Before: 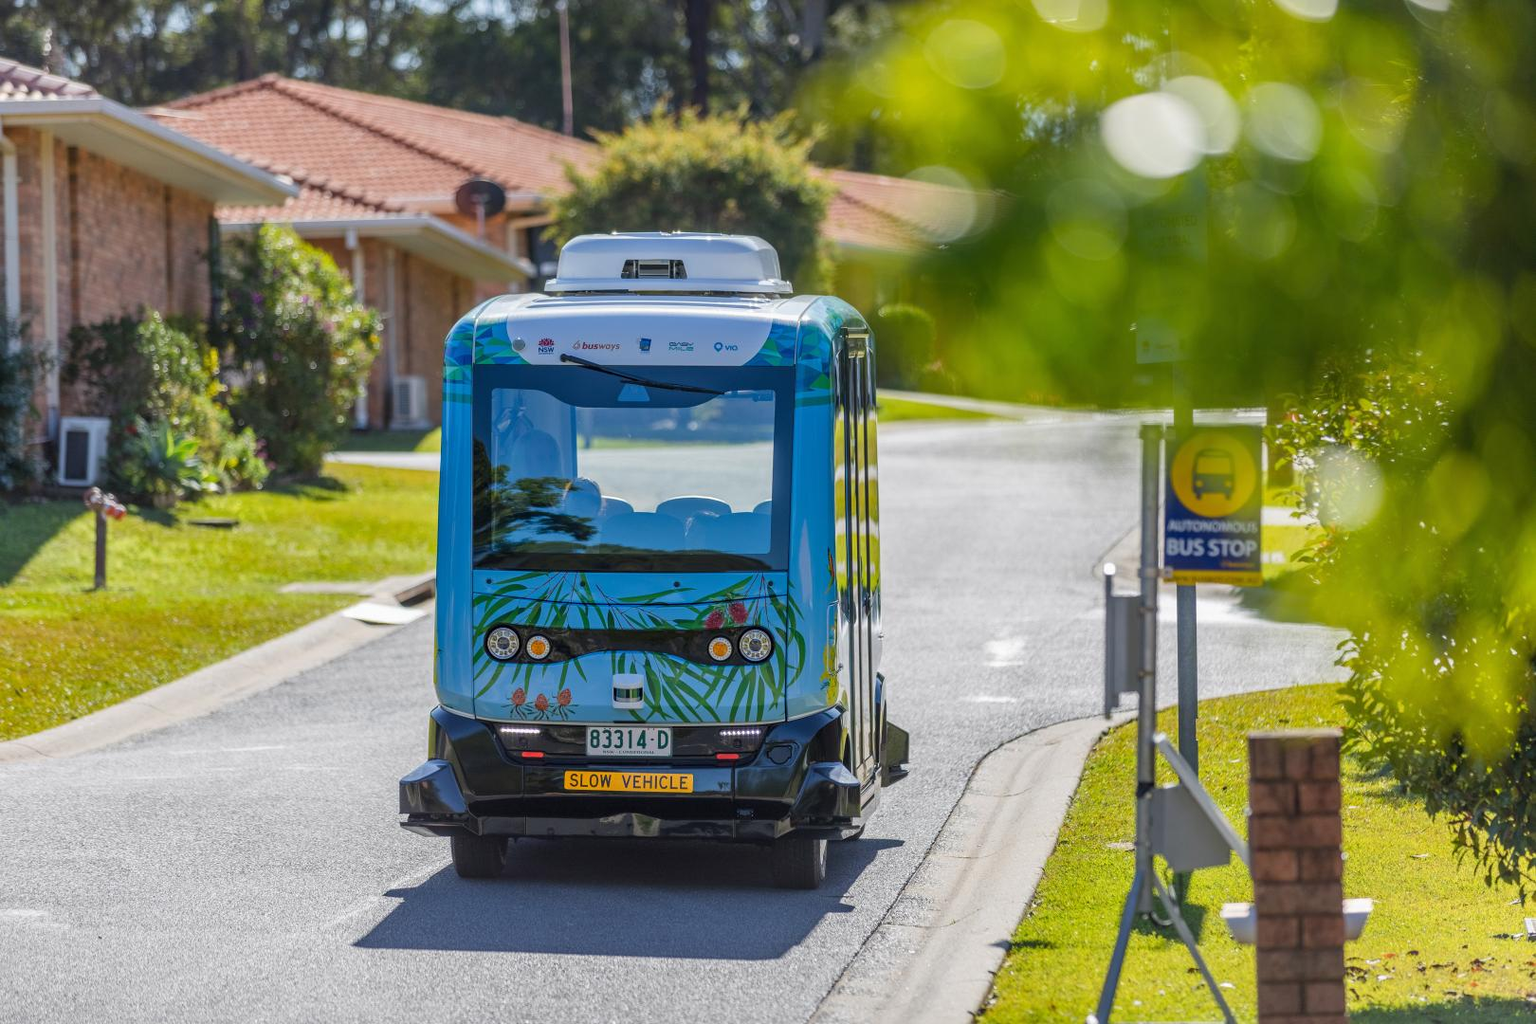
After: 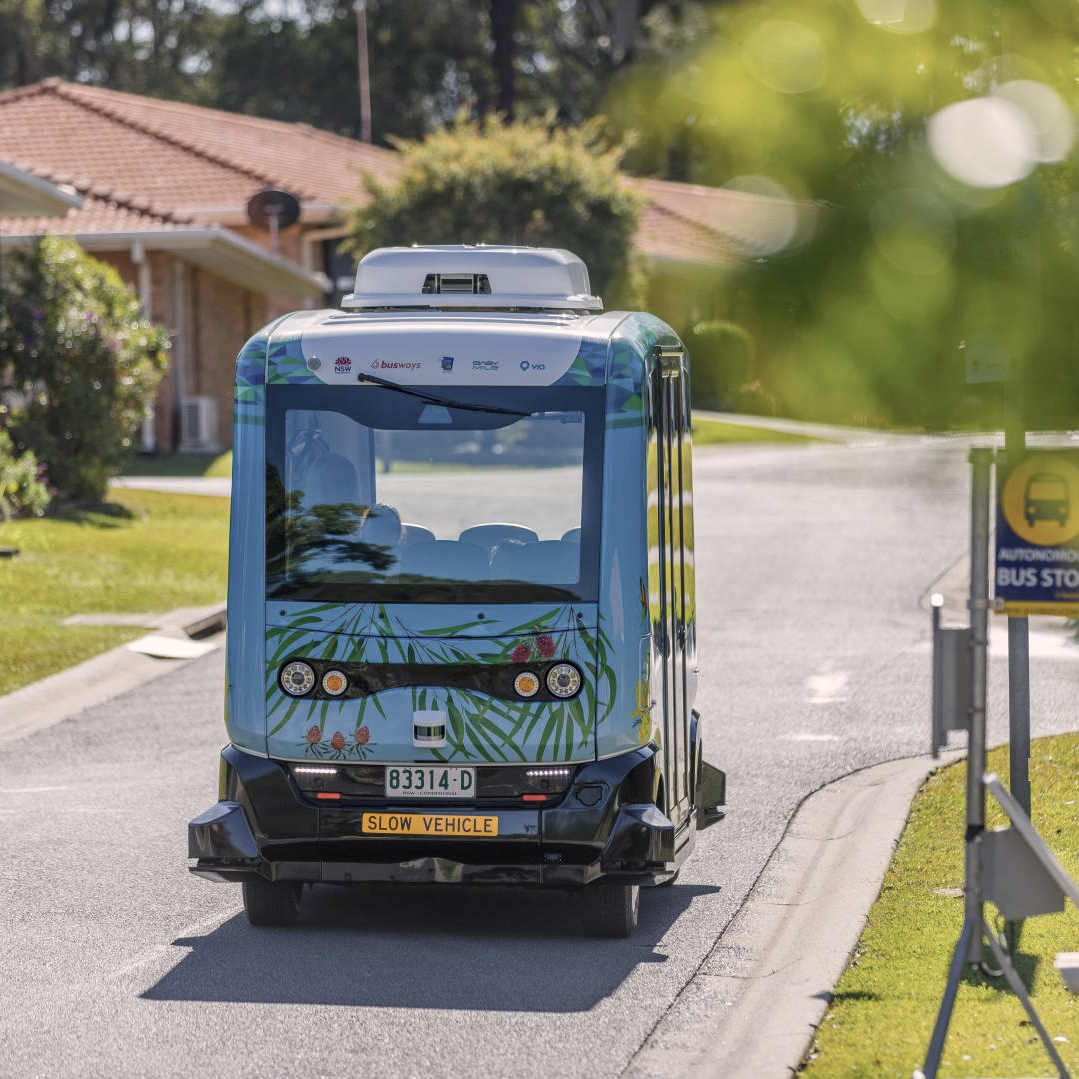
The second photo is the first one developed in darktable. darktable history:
color correction: highlights a* 5.59, highlights b* 5.24, saturation 0.68
crop and rotate: left 14.385%, right 18.948%
